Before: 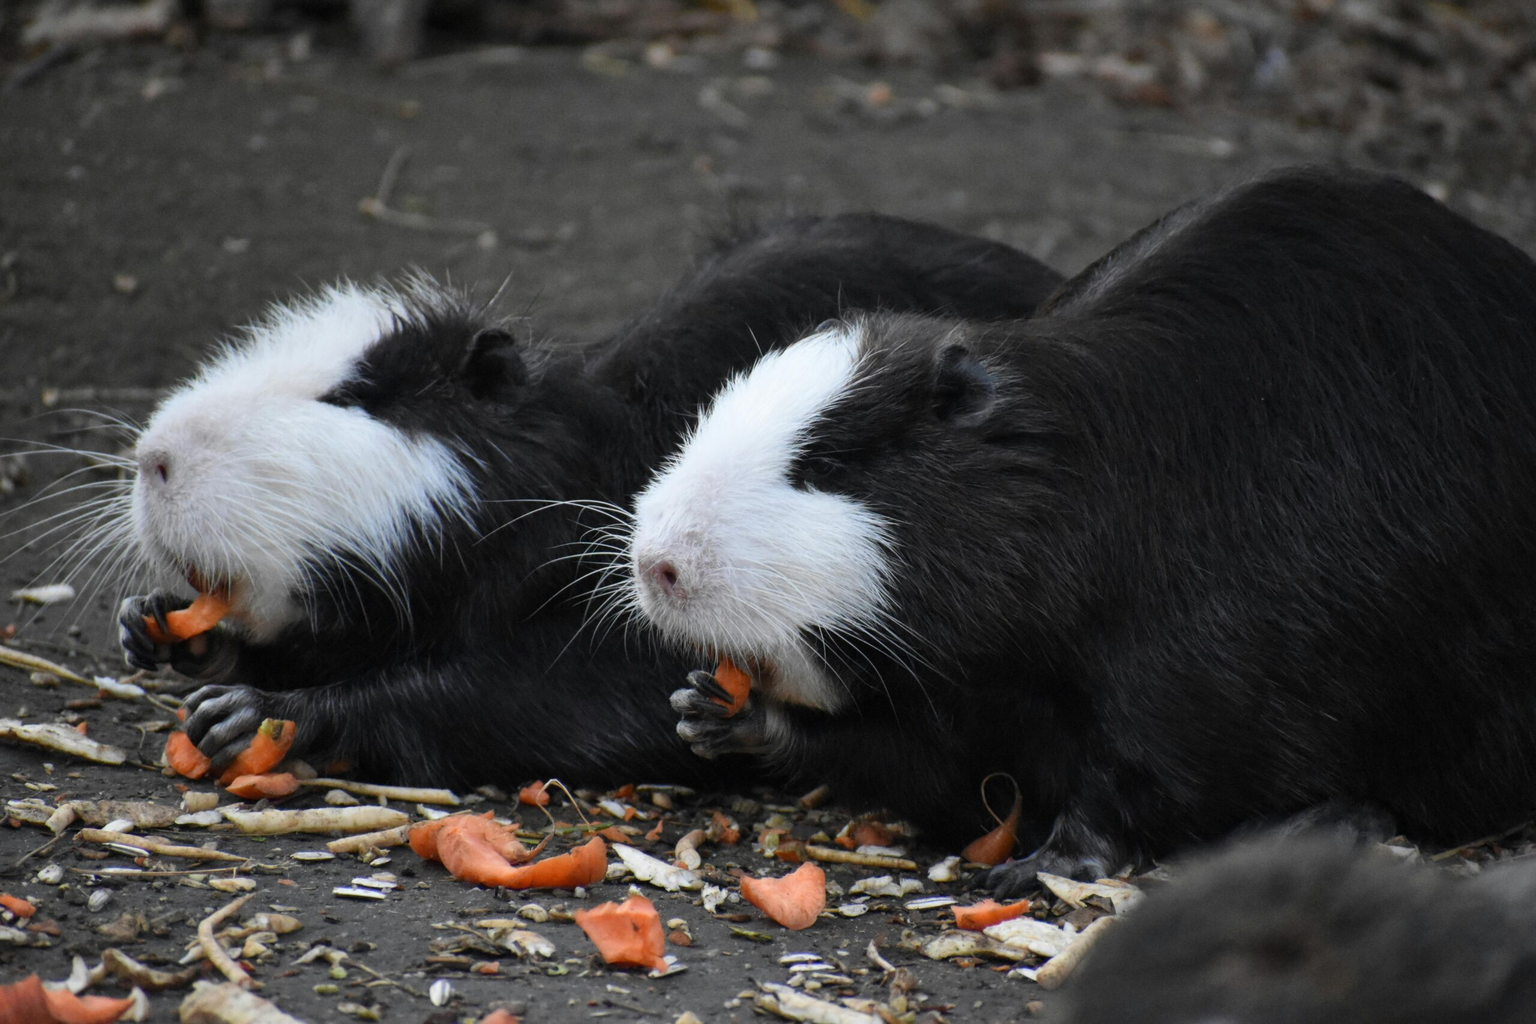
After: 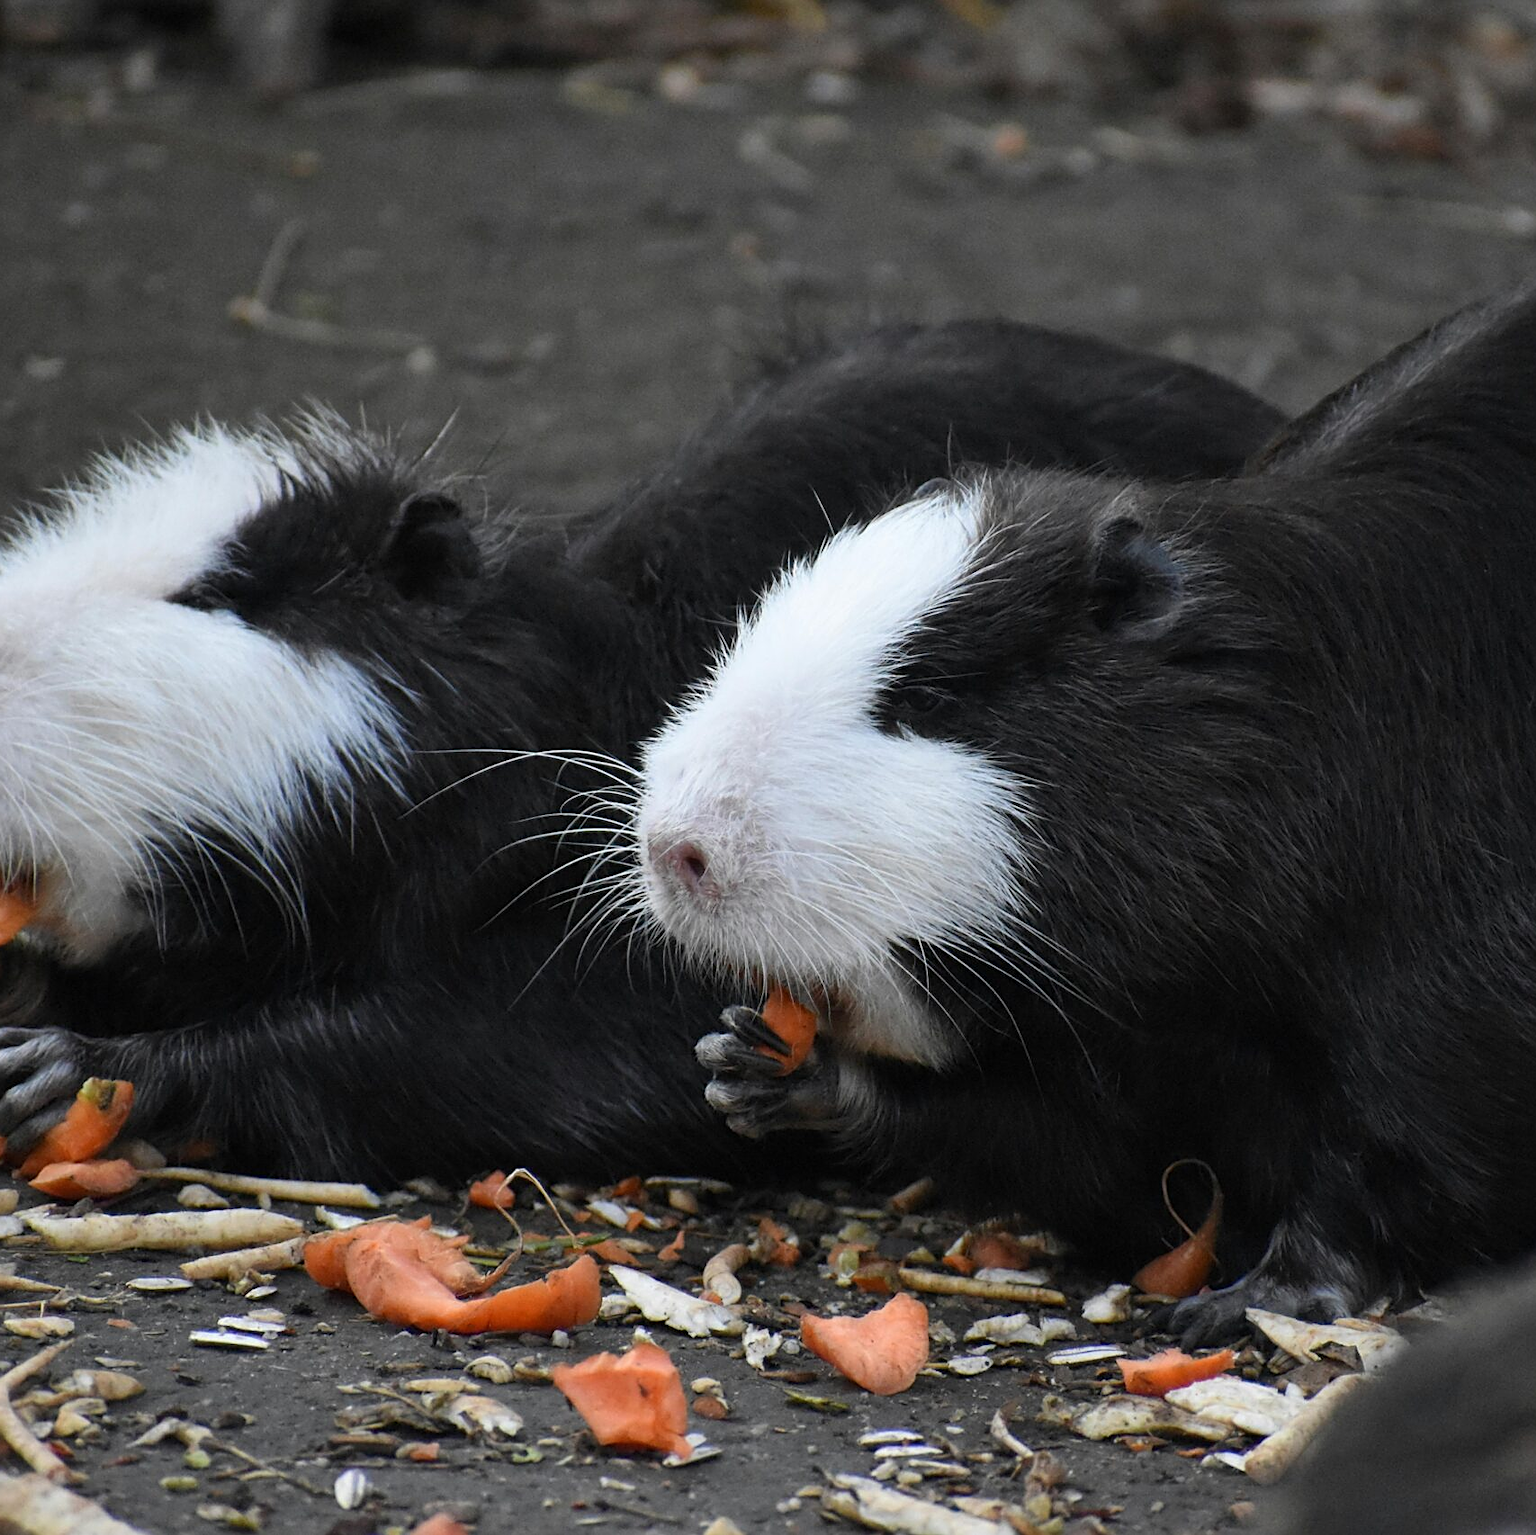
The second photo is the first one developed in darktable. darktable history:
crop and rotate: left 13.441%, right 19.868%
sharpen: on, module defaults
